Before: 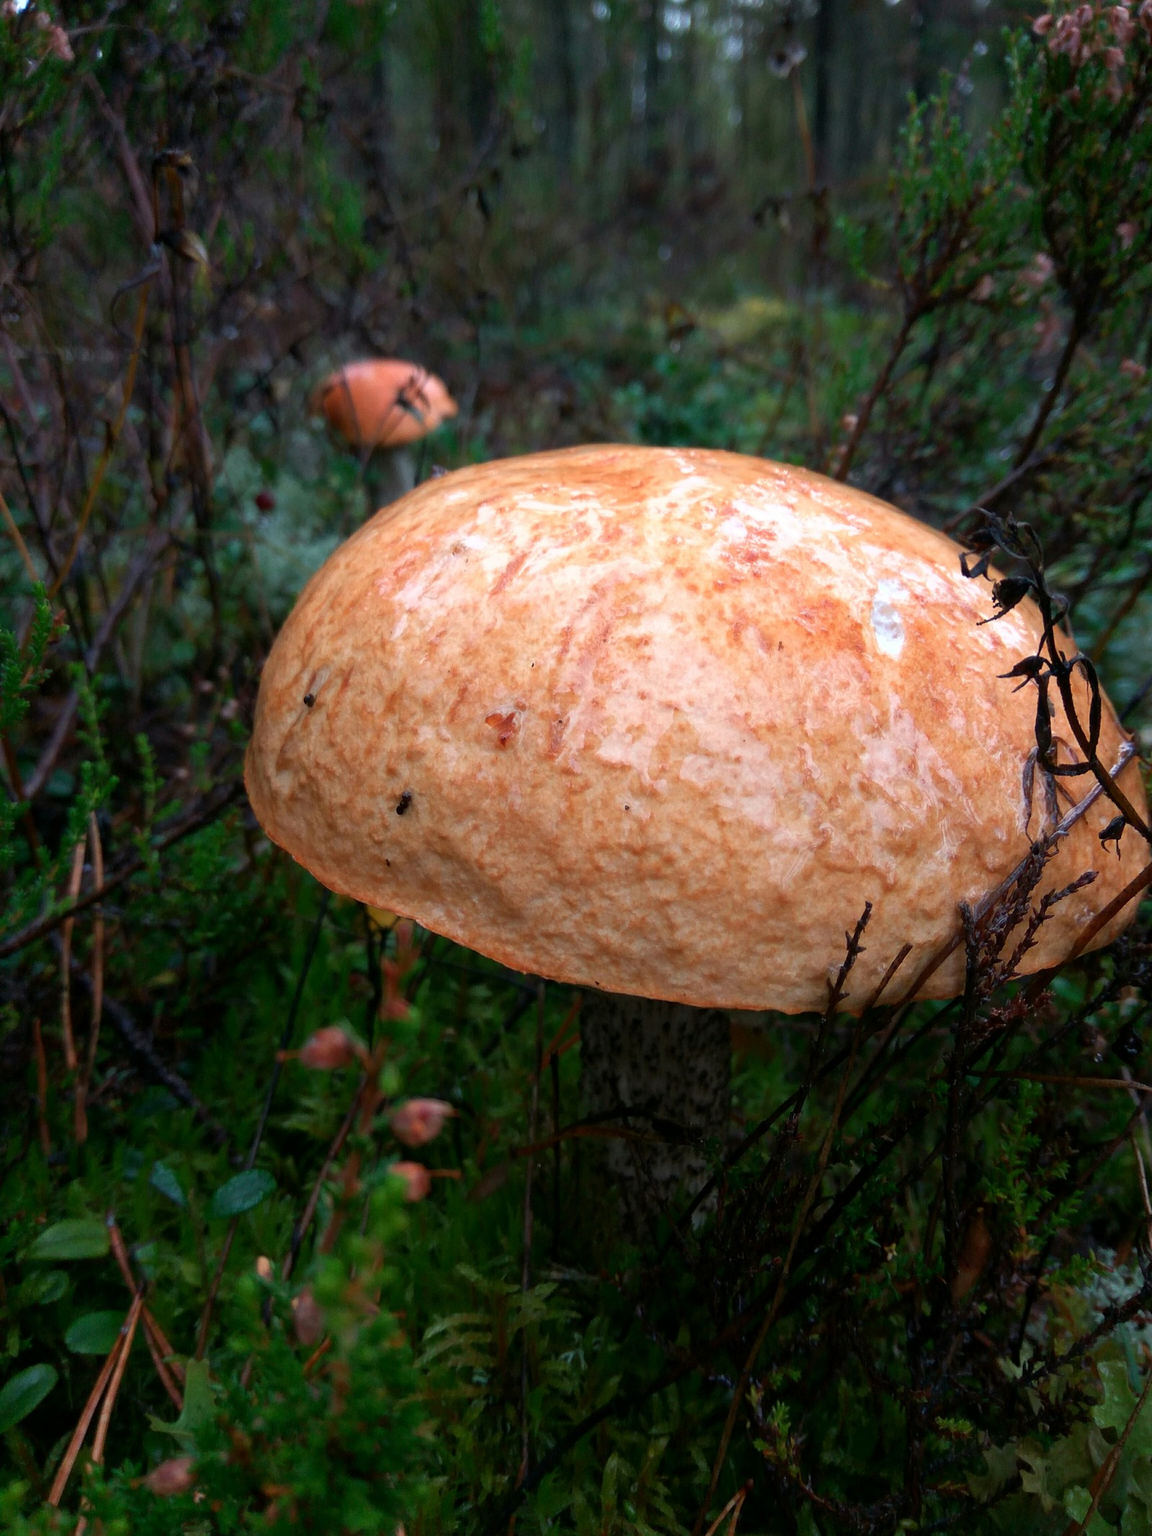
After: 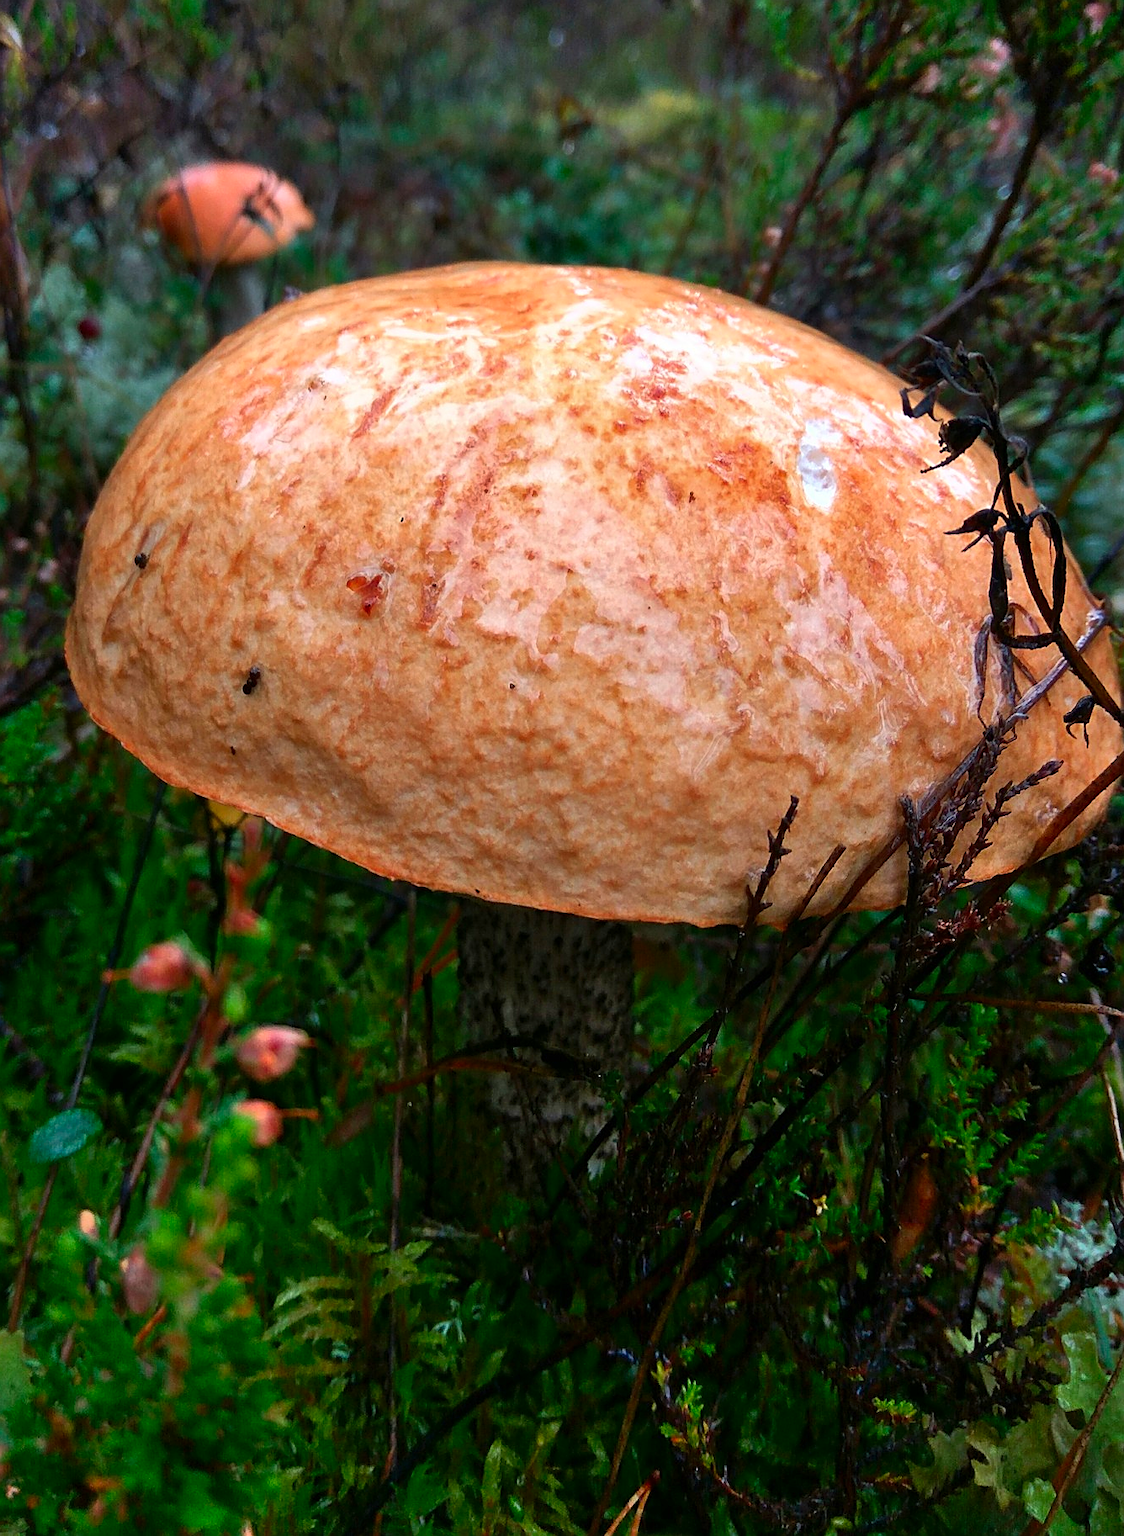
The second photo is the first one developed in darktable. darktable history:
sharpen: on, module defaults
contrast brightness saturation: contrast 0.081, saturation 0.203
shadows and highlights: soften with gaussian
crop: left 16.42%, top 14.386%
